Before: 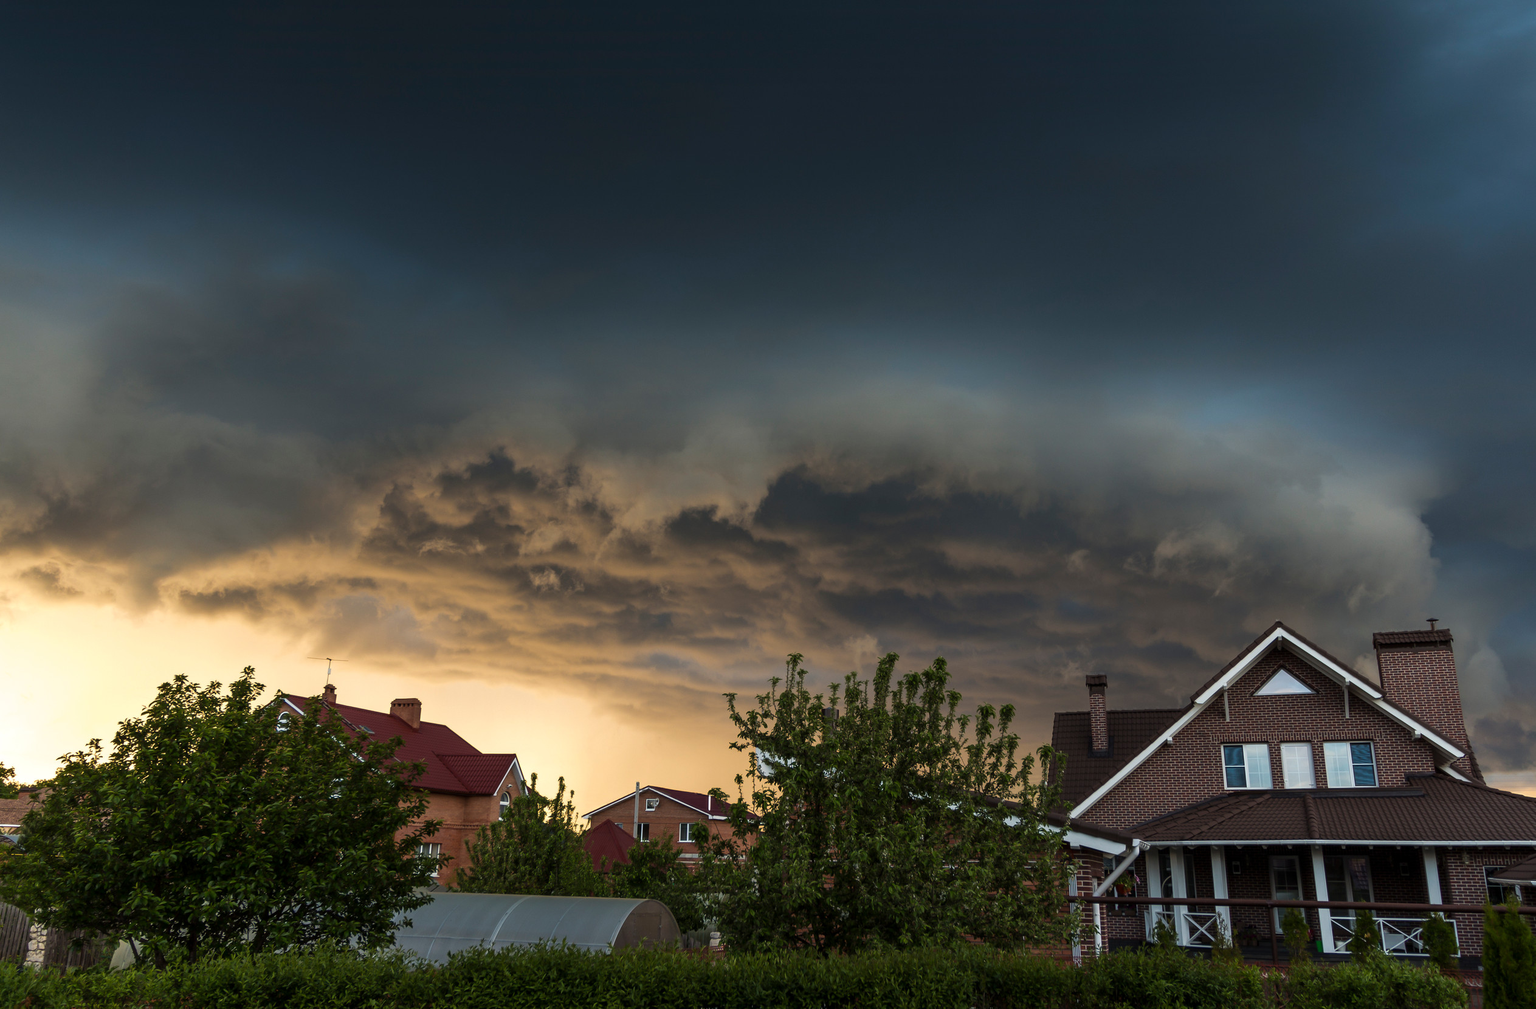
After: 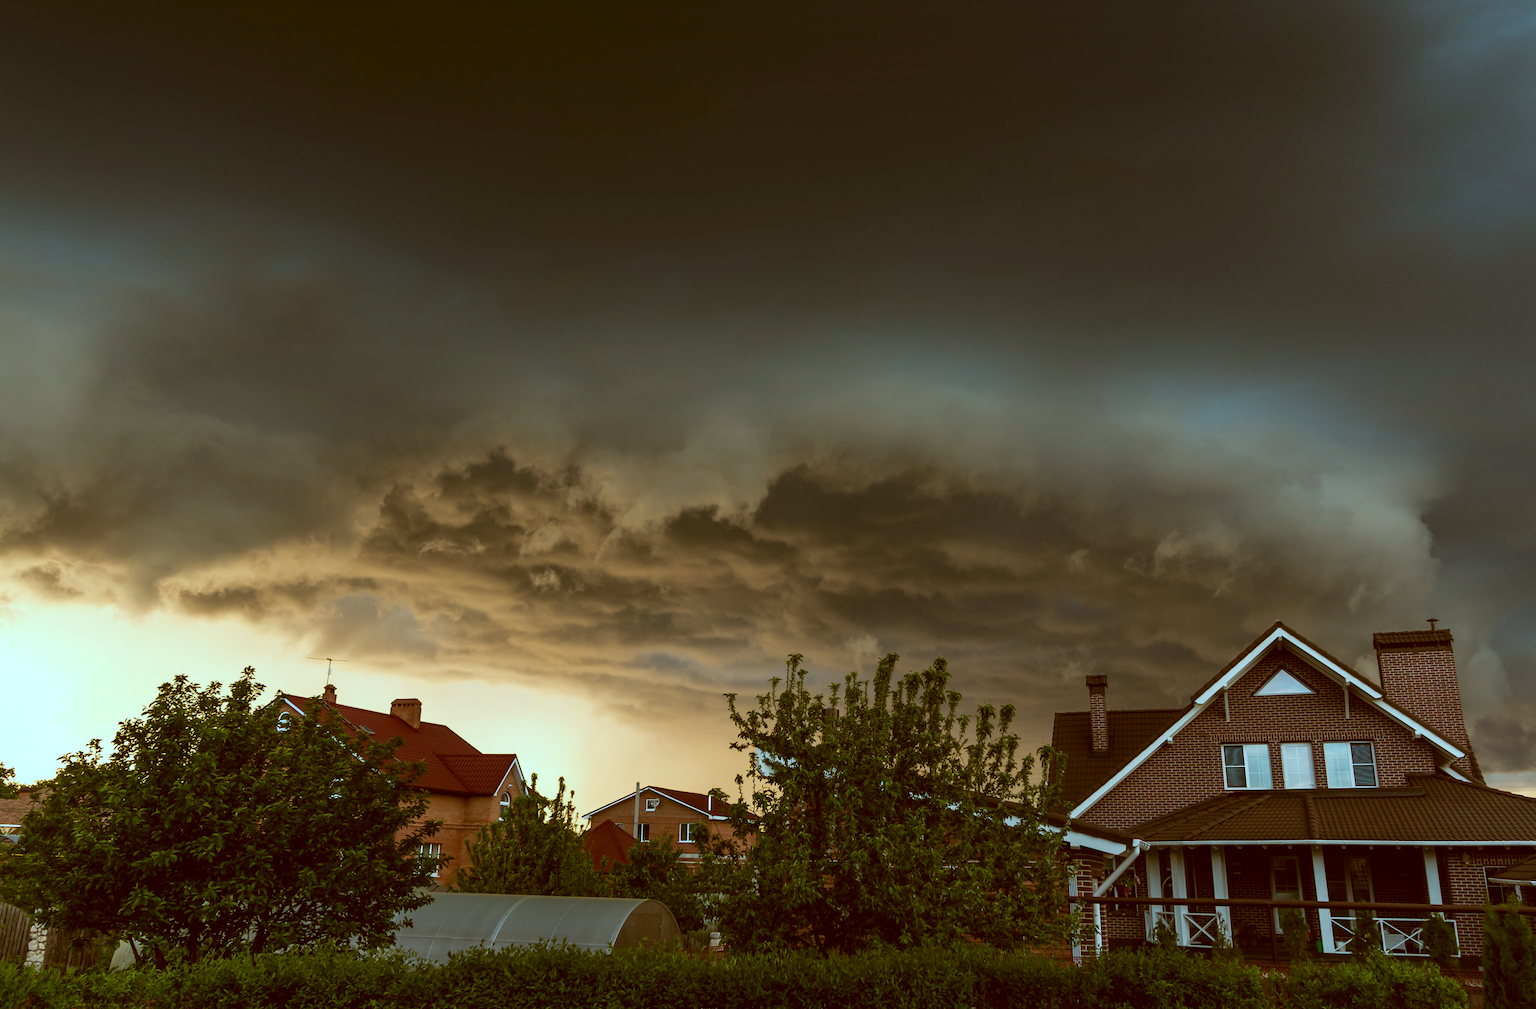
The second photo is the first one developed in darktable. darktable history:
color correction: highlights a* -13.83, highlights b* -16.53, shadows a* 9.99, shadows b* 28.78
